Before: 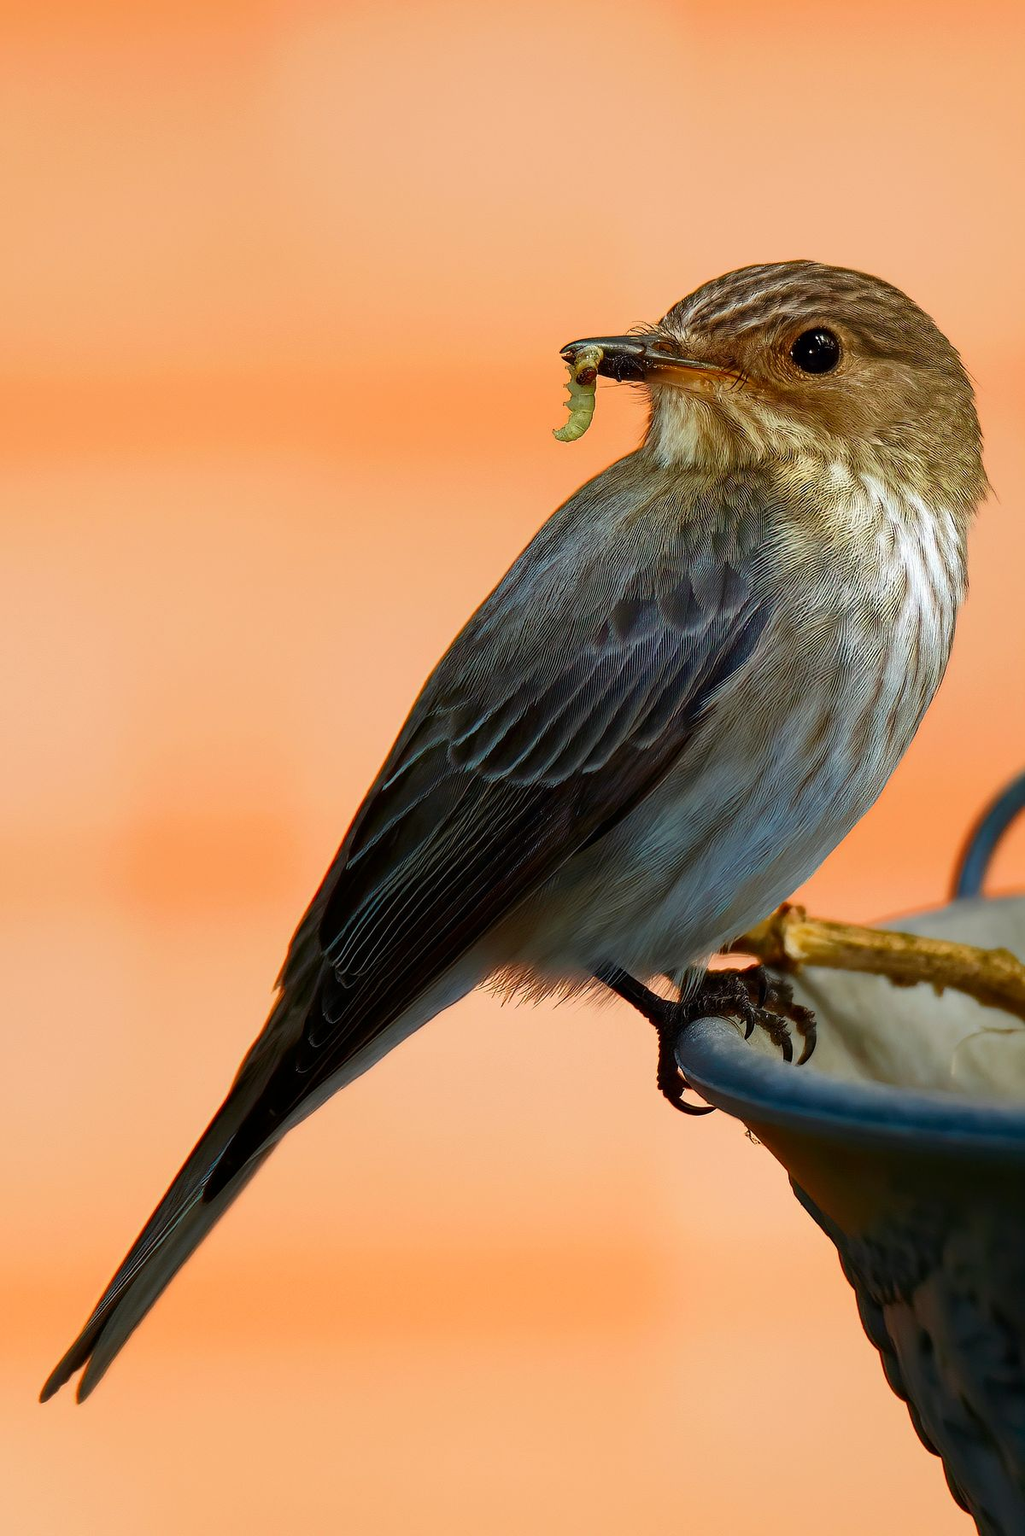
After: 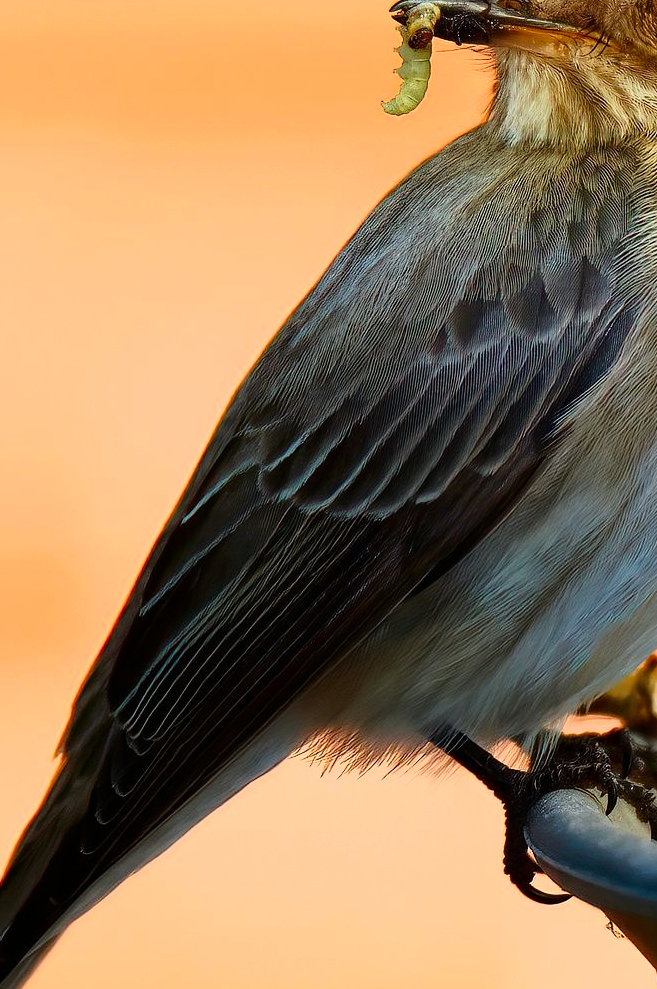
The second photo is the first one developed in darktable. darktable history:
crop and rotate: left 22.224%, top 22.362%, right 22.95%, bottom 22.632%
tone curve: curves: ch0 [(0, 0) (0.091, 0.075) (0.409, 0.457) (0.733, 0.82) (0.844, 0.908) (0.909, 0.942) (1, 0.973)]; ch1 [(0, 0) (0.437, 0.404) (0.5, 0.5) (0.529, 0.556) (0.58, 0.606) (0.616, 0.654) (1, 1)]; ch2 [(0, 0) (0.442, 0.415) (0.5, 0.5) (0.535, 0.557) (0.585, 0.62) (1, 1)], color space Lab, linked channels, preserve colors none
